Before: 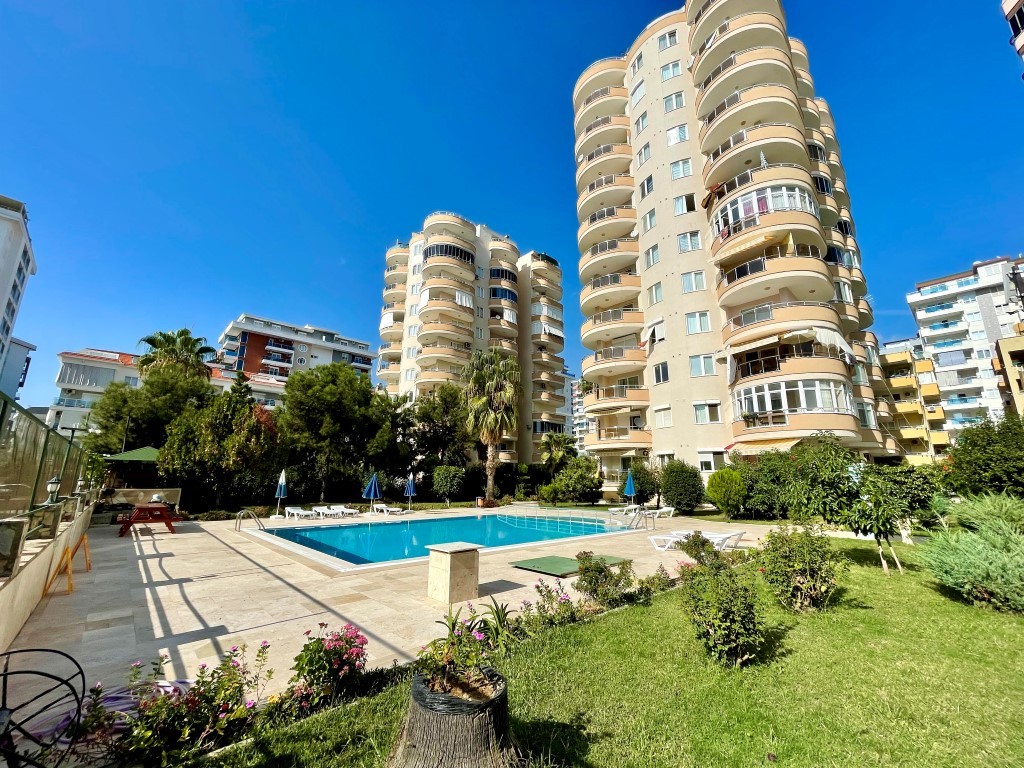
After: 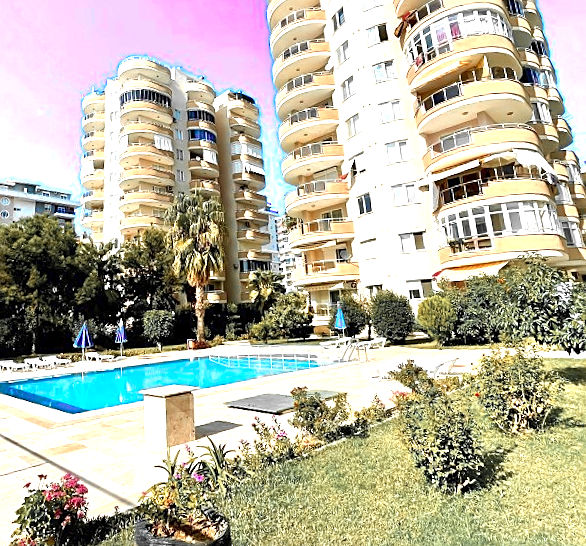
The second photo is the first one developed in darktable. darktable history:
exposure: exposure 1 EV, compensate highlight preservation false
sharpen: on, module defaults
color zones: curves: ch0 [(0, 0.363) (0.128, 0.373) (0.25, 0.5) (0.402, 0.407) (0.521, 0.525) (0.63, 0.559) (0.729, 0.662) (0.867, 0.471)]; ch1 [(0, 0.515) (0.136, 0.618) (0.25, 0.5) (0.378, 0) (0.516, 0) (0.622, 0.593) (0.737, 0.819) (0.87, 0.593)]; ch2 [(0, 0.529) (0.128, 0.471) (0.282, 0.451) (0.386, 0.662) (0.516, 0.525) (0.633, 0.554) (0.75, 0.62) (0.875, 0.441)]
rotate and perspective: rotation -3.52°, crop left 0.036, crop right 0.964, crop top 0.081, crop bottom 0.919
crop and rotate: left 28.256%, top 17.734%, right 12.656%, bottom 3.573%
